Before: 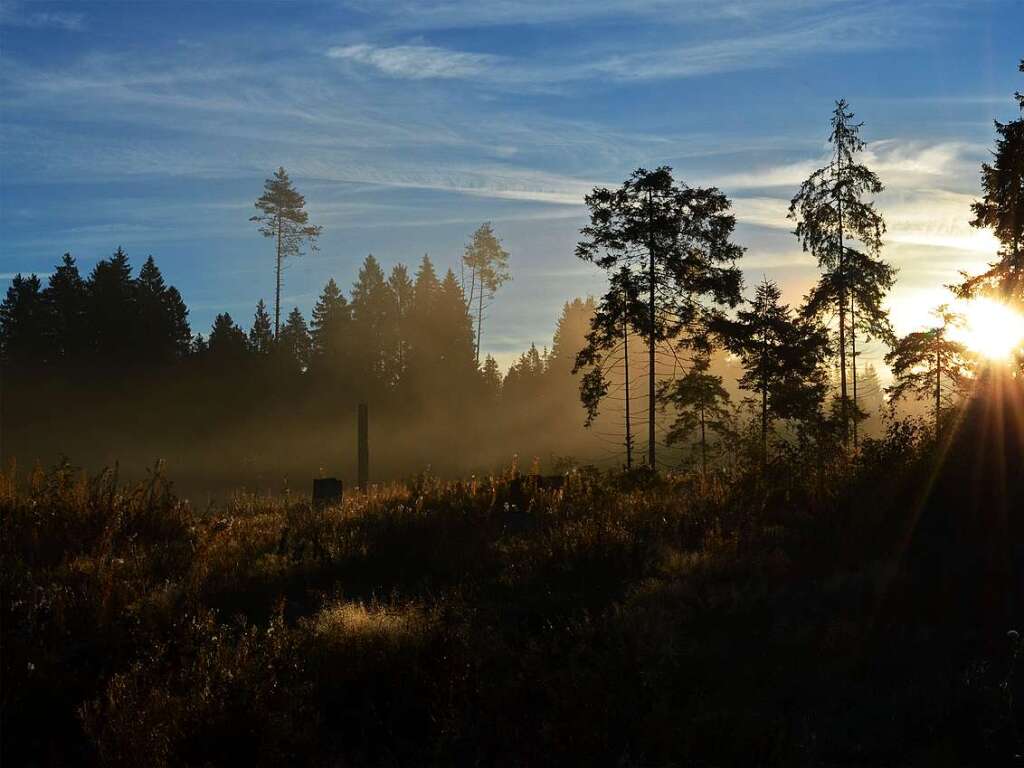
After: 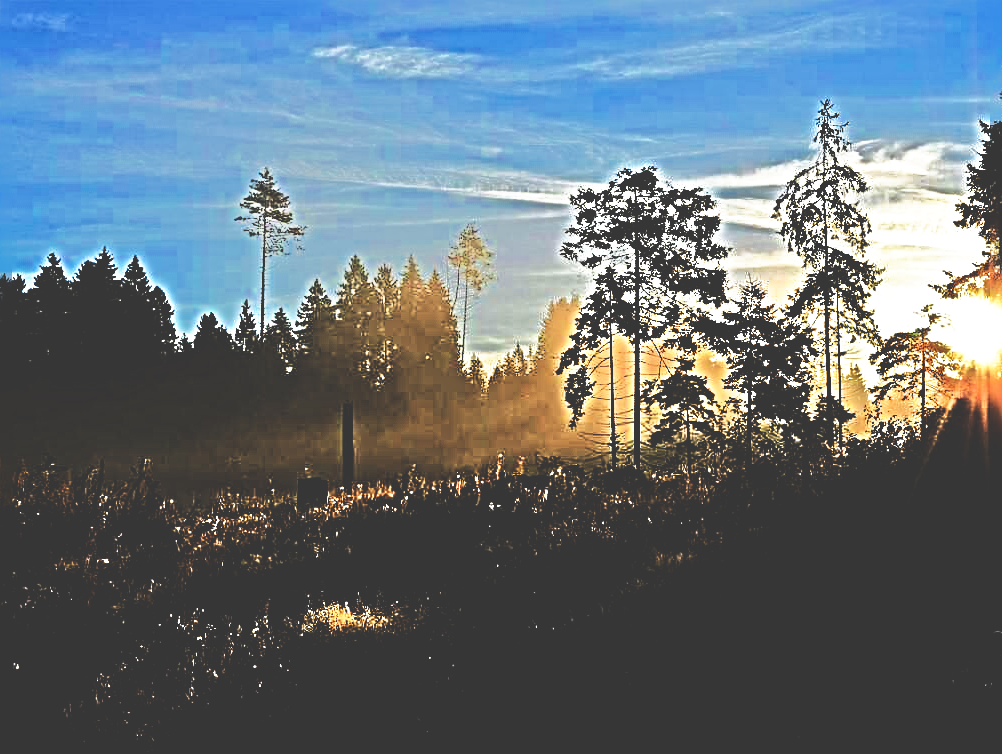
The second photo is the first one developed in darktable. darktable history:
crop and rotate: left 1.529%, right 0.615%, bottom 1.704%
base curve: curves: ch0 [(0, 0.036) (0.007, 0.037) (0.604, 0.887) (1, 1)], preserve colors none
sharpen: radius 6.251, amount 1.804, threshold 0.049
exposure: compensate exposure bias true, compensate highlight preservation false
tone equalizer: -8 EV -0.514 EV, -7 EV -0.305 EV, -6 EV -0.108 EV, -5 EV 0.42 EV, -4 EV 0.962 EV, -3 EV 0.793 EV, -2 EV -0.011 EV, -1 EV 0.134 EV, +0 EV -0.014 EV, edges refinement/feathering 500, mask exposure compensation -1.26 EV, preserve details no
